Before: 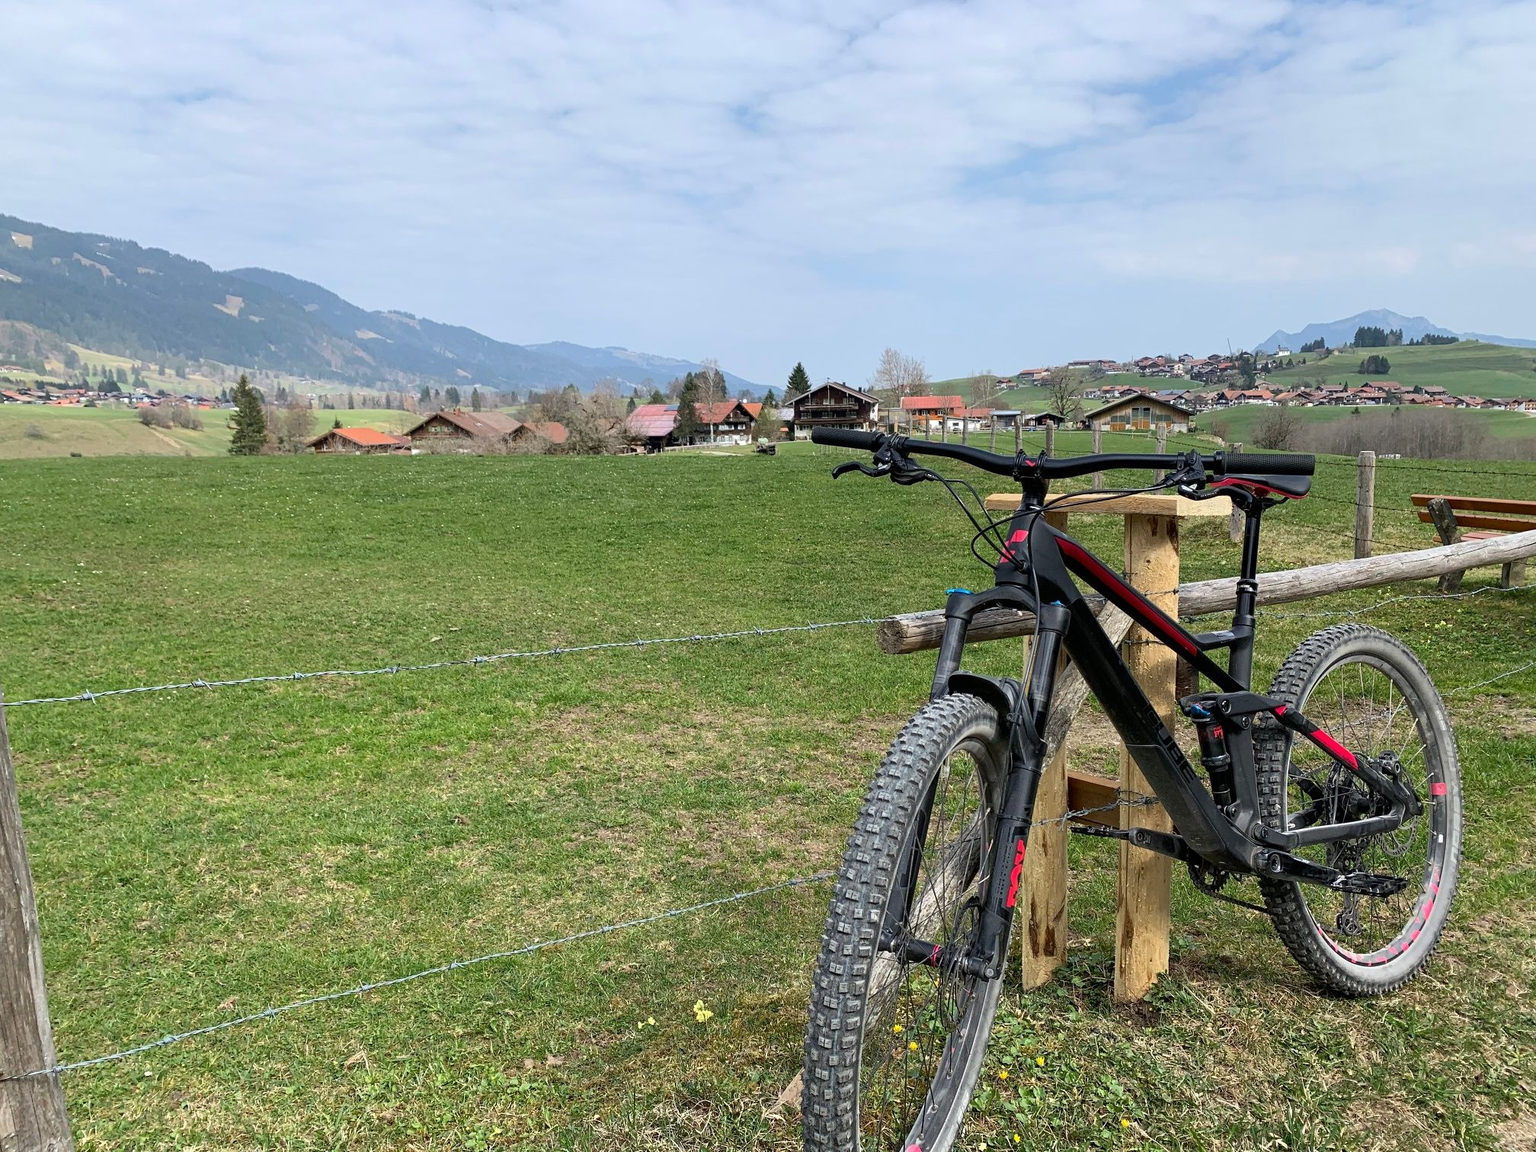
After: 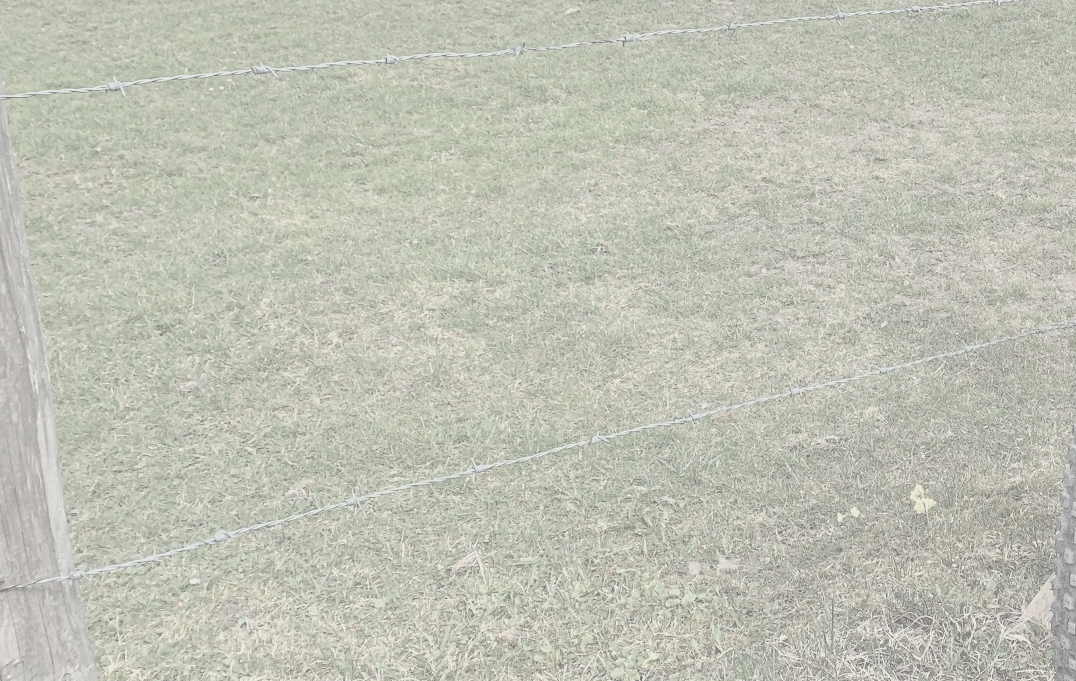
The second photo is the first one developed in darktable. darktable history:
crop and rotate: top 54.778%, right 46.61%, bottom 0.159%
contrast brightness saturation: contrast -0.32, brightness 0.75, saturation -0.78
